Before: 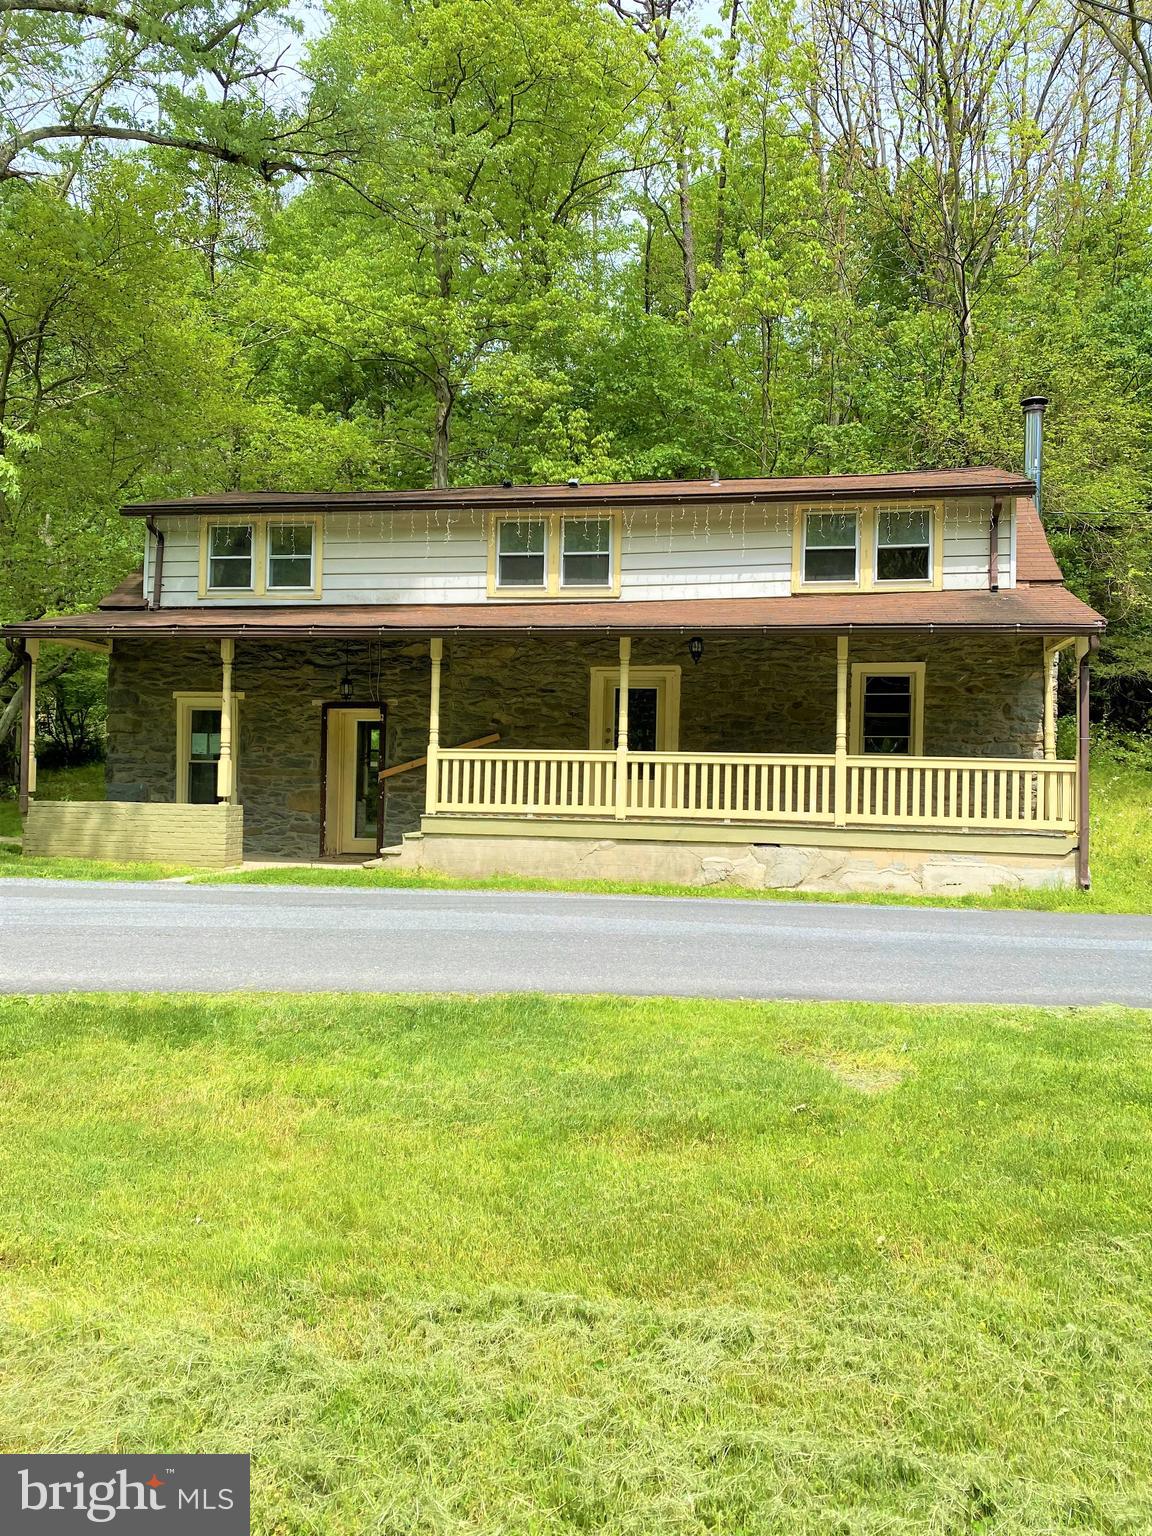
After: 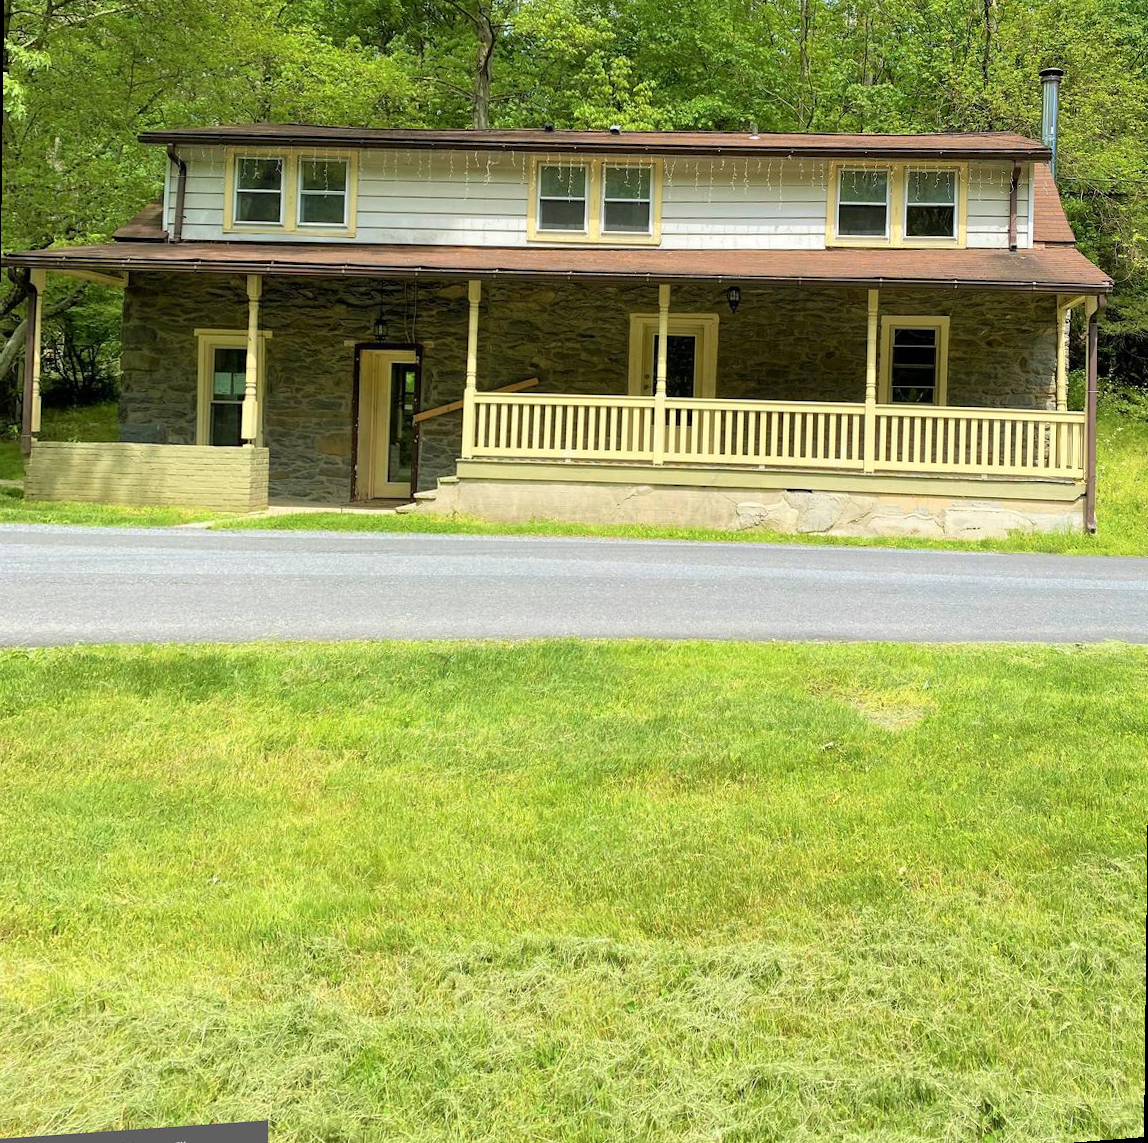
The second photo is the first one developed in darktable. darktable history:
crop and rotate: top 19.998%
rotate and perspective: rotation 0.679°, lens shift (horizontal) 0.136, crop left 0.009, crop right 0.991, crop top 0.078, crop bottom 0.95
